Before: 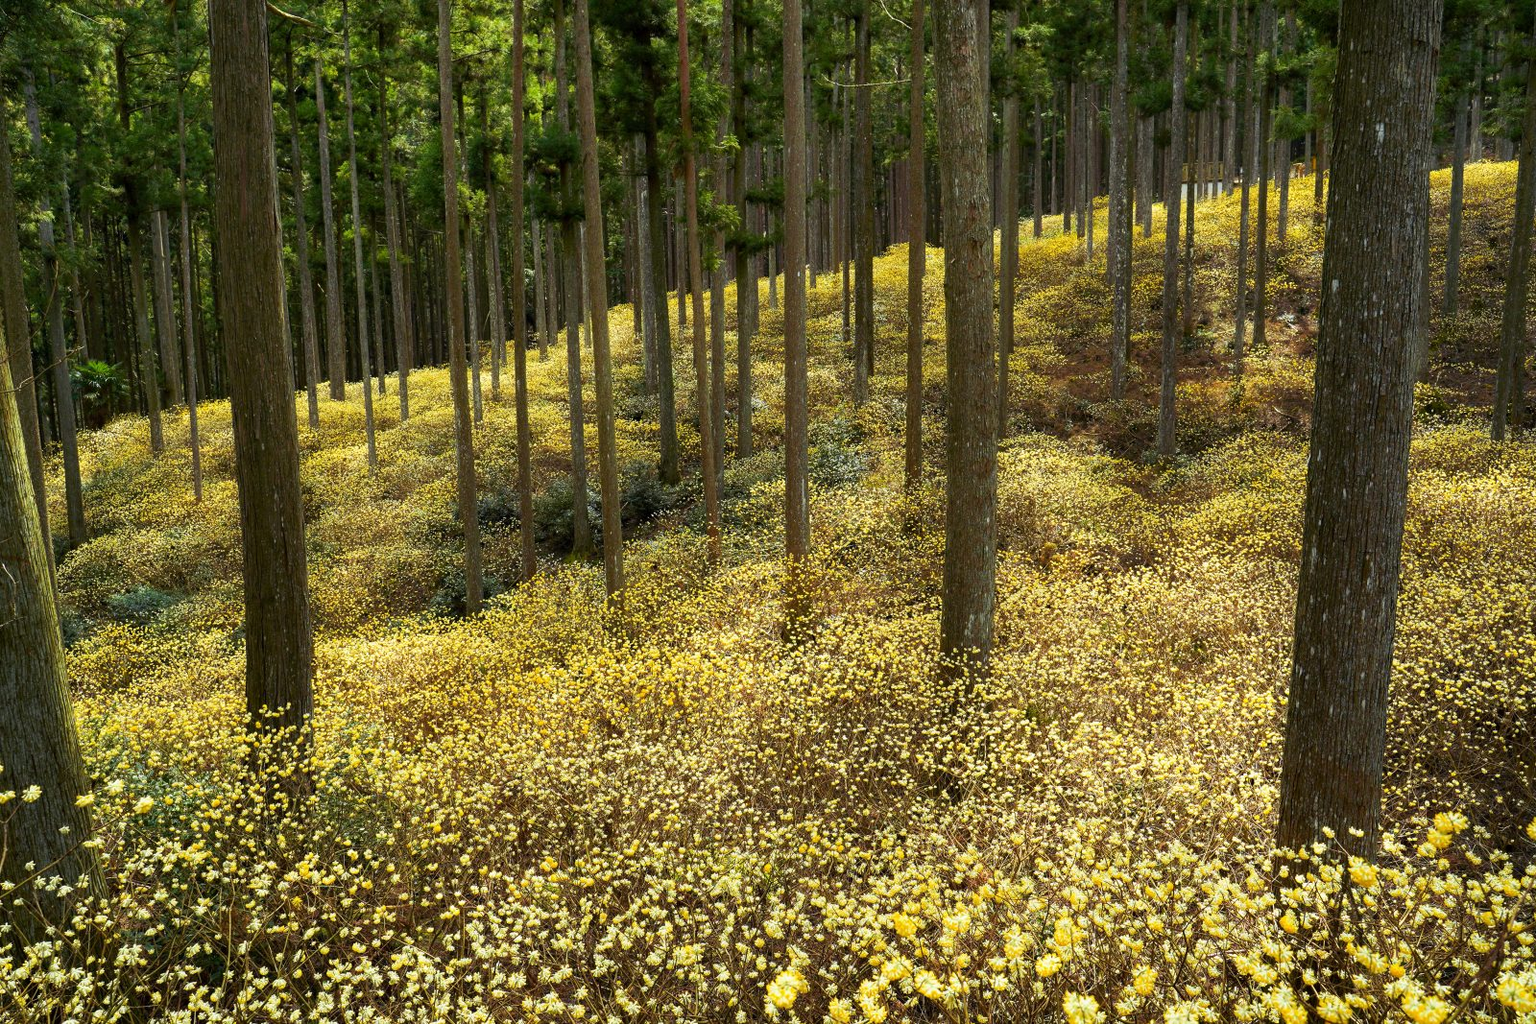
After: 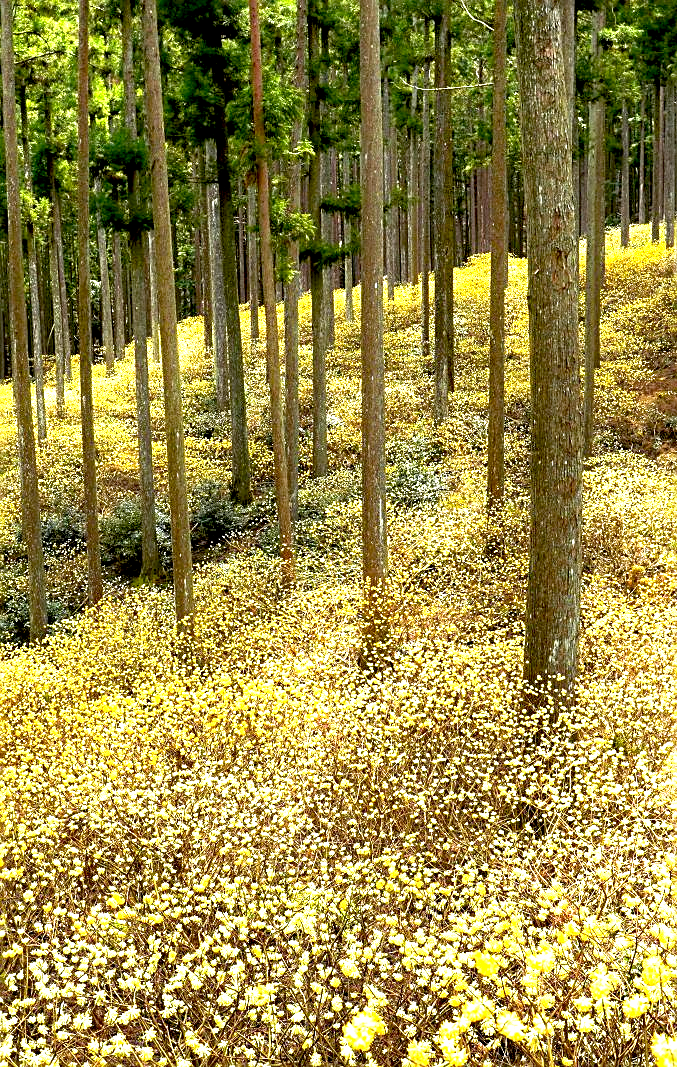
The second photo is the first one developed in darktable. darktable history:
crop: left 28.531%, right 29.112%
sharpen: on, module defaults
exposure: black level correction 0.009, exposure 1.422 EV, compensate highlight preservation false
